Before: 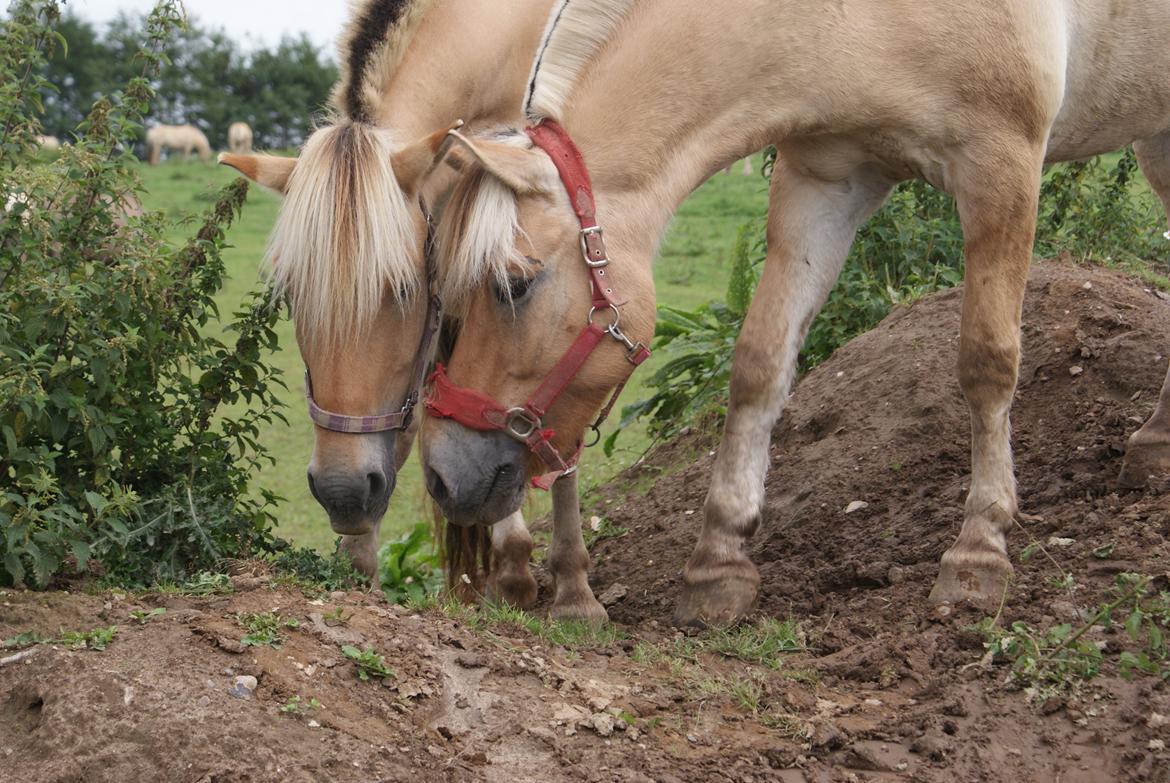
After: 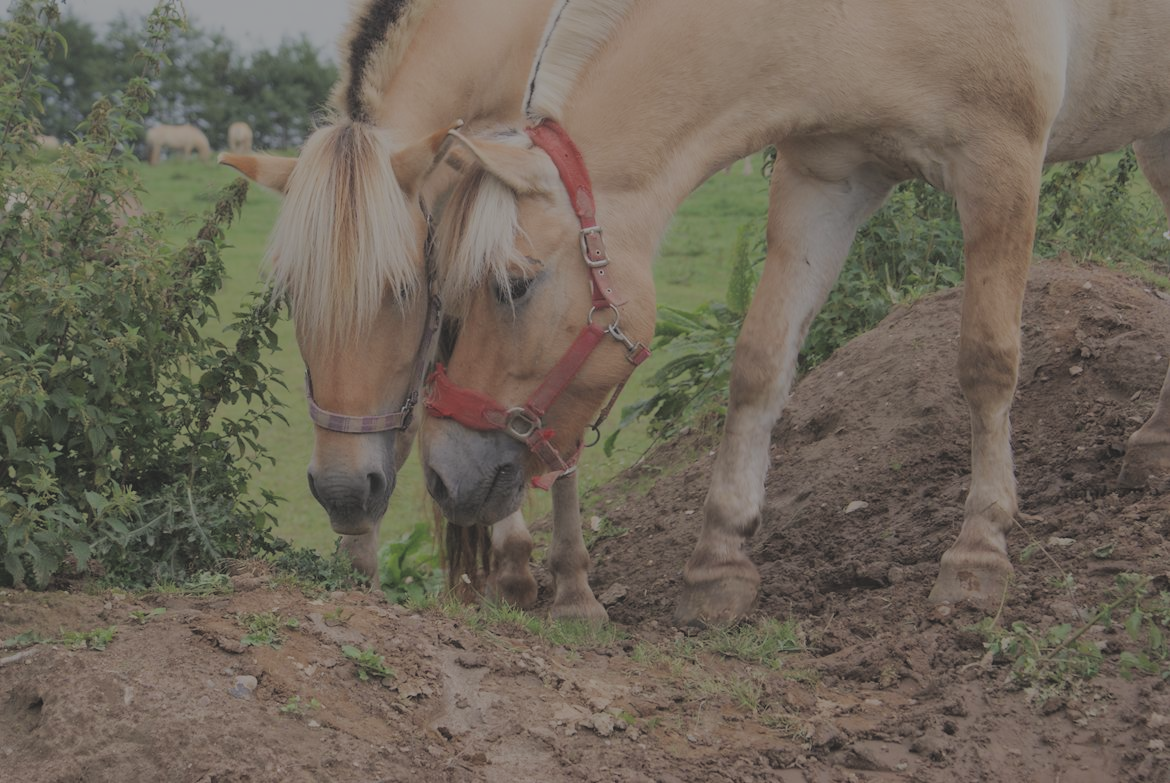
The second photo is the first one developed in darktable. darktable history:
filmic rgb: black relative exposure -7.99 EV, white relative exposure 8.03 EV, target black luminance 0%, hardness 2.51, latitude 75.8%, contrast 0.57, shadows ↔ highlights balance 0.012%, color science v6 (2022)
exposure: black level correction -0.015, exposure -0.532 EV, compensate highlight preservation false
color correction: highlights b* 0.055, saturation 0.815
